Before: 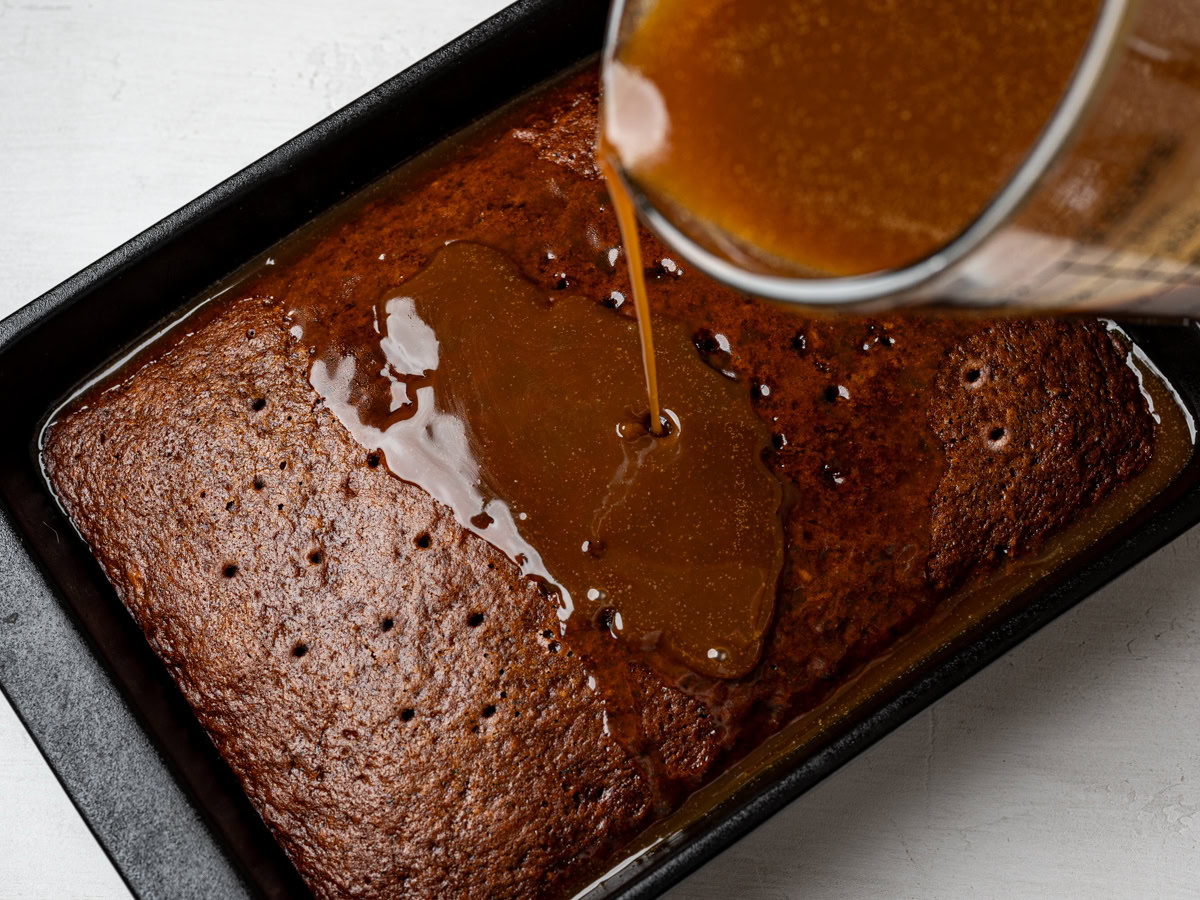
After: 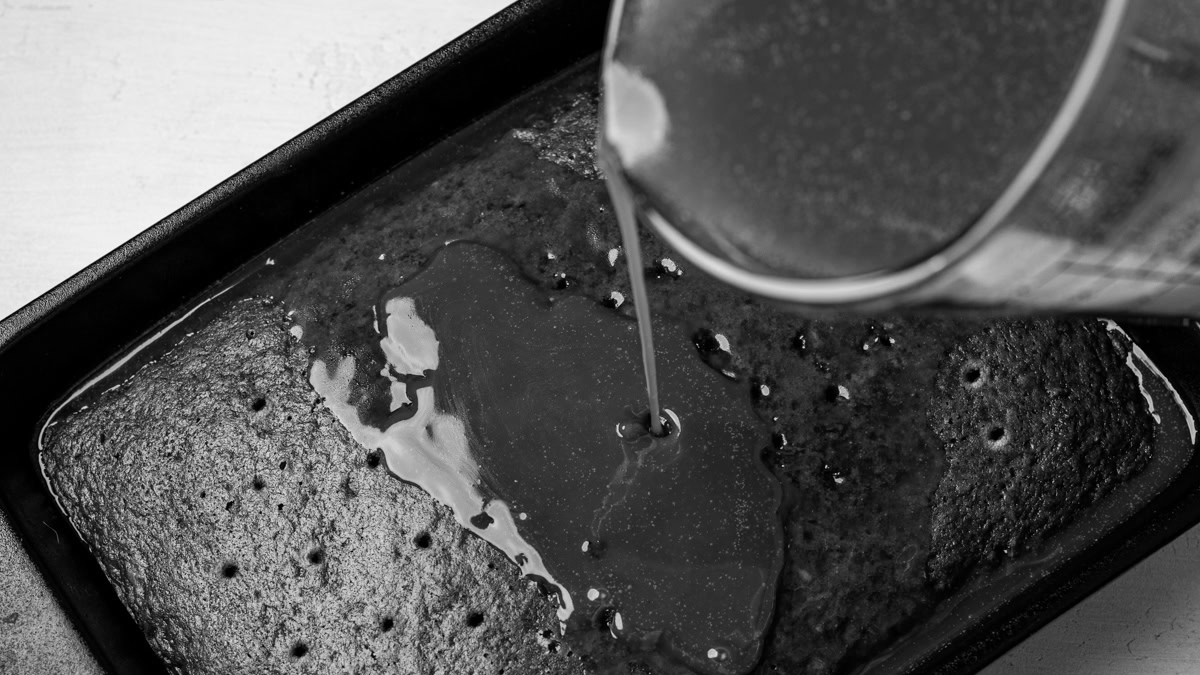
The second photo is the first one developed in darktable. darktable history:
monochrome: on, module defaults
crop: bottom 24.967%
